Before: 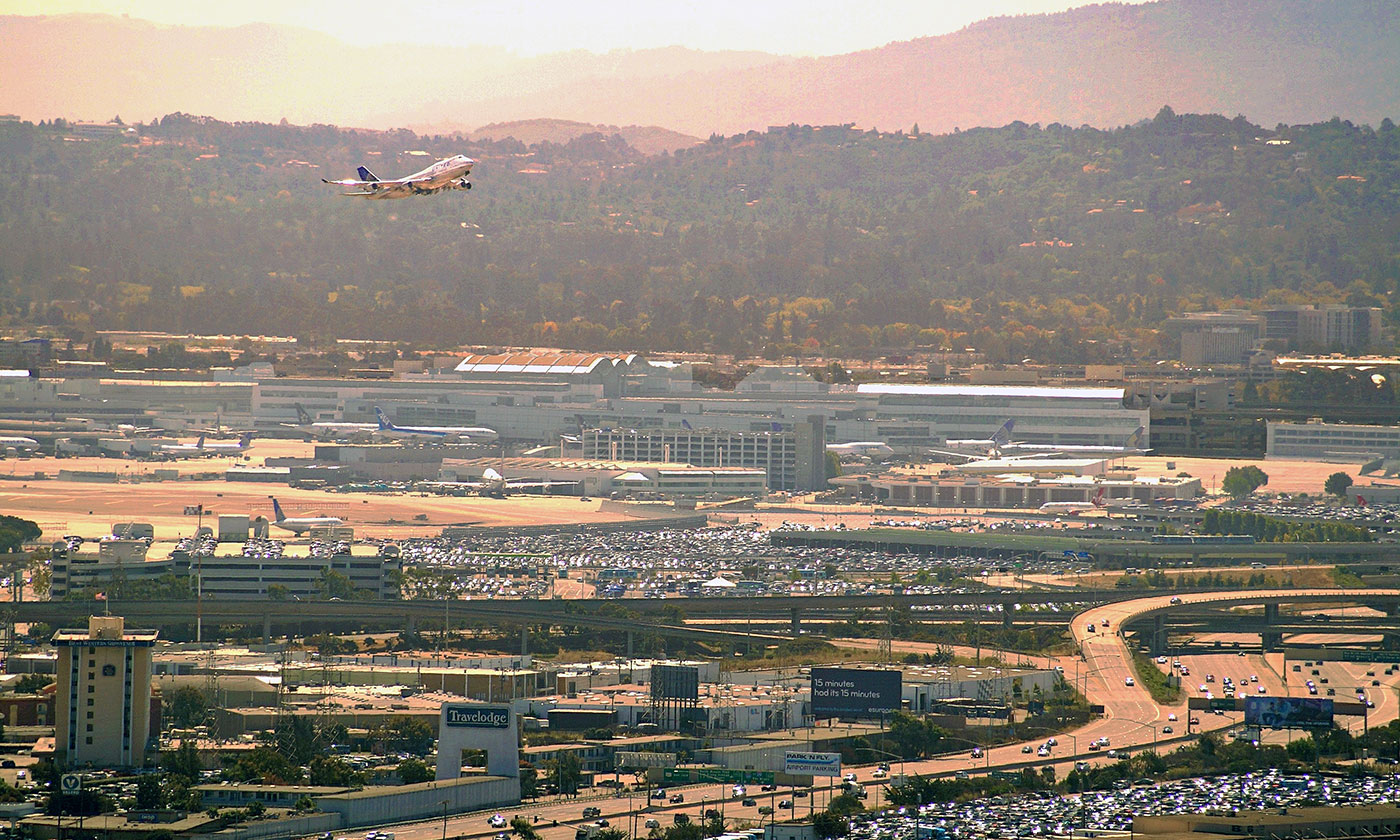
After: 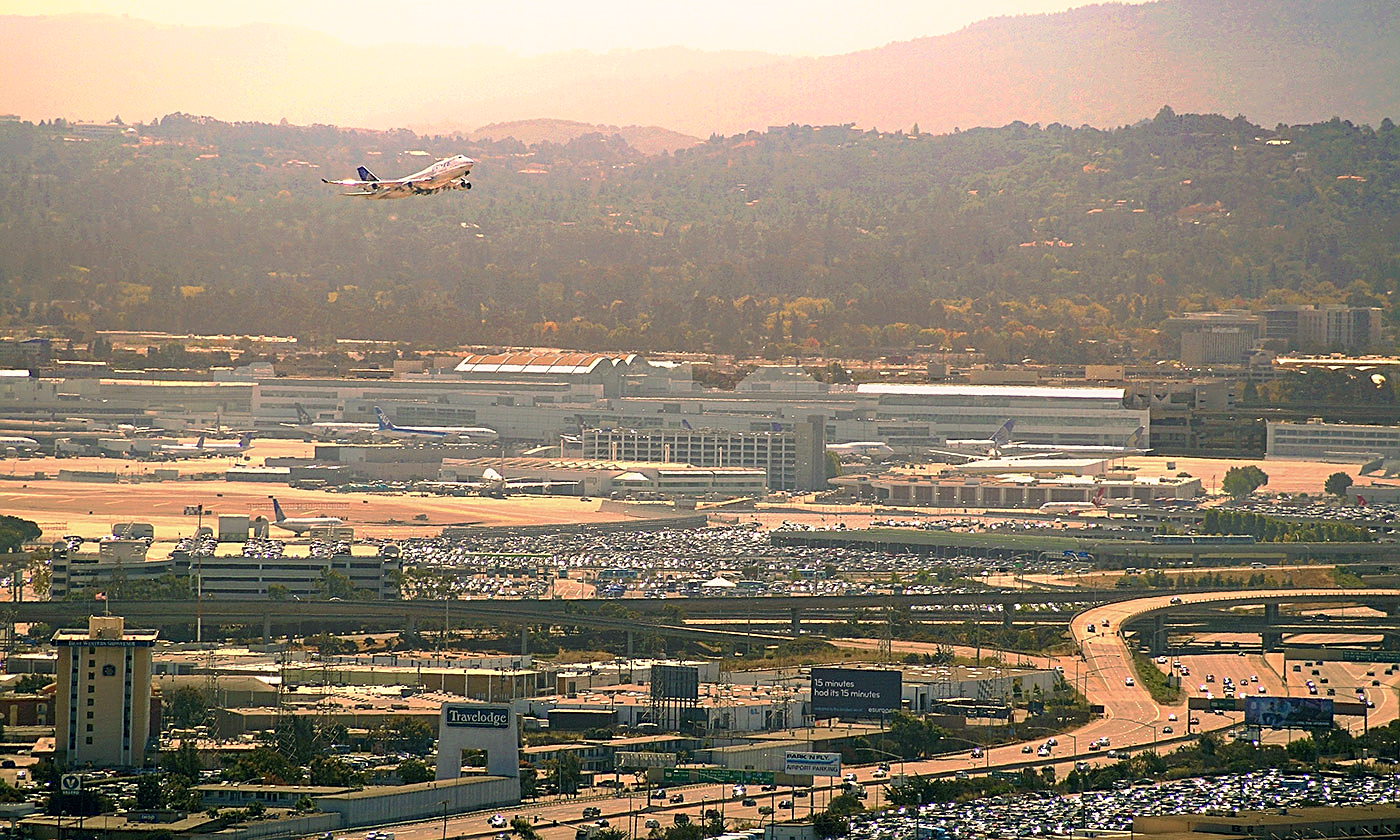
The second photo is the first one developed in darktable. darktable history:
sharpen: on, module defaults
color calibration: x 0.33, y 0.344, temperature 5626.59 K
shadows and highlights: shadows -23.9, highlights 51.05, soften with gaussian
